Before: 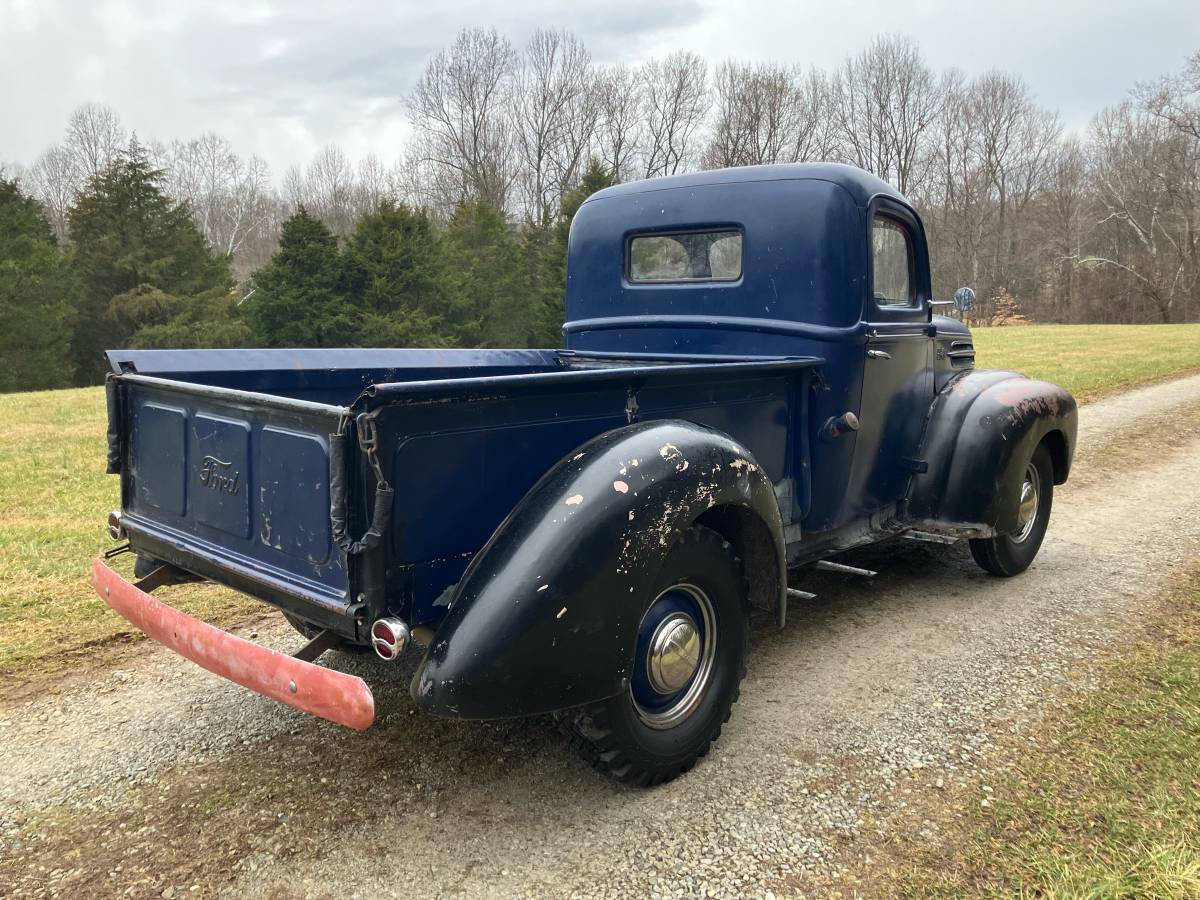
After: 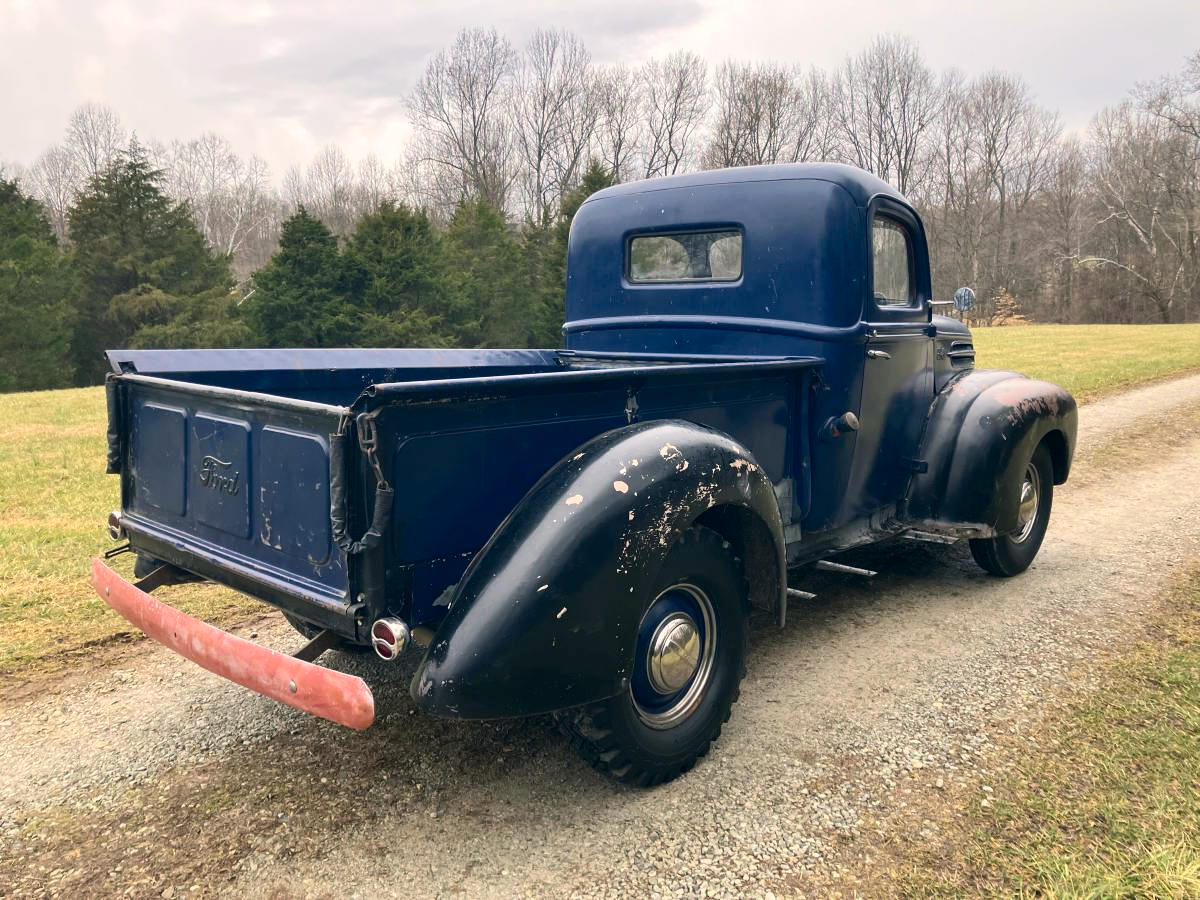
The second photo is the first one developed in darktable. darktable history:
tone curve: curves: ch0 [(0, 0) (0.251, 0.254) (0.689, 0.733) (1, 1)], color space Lab, independent channels, preserve colors none
color correction: highlights a* 5.42, highlights b* 5.29, shadows a* -3.96, shadows b* -5.26
